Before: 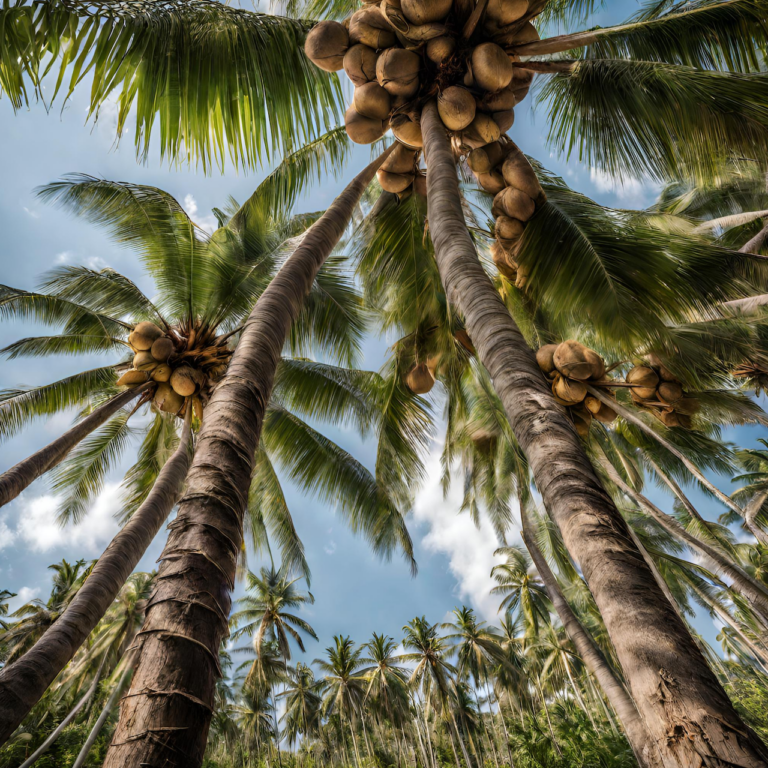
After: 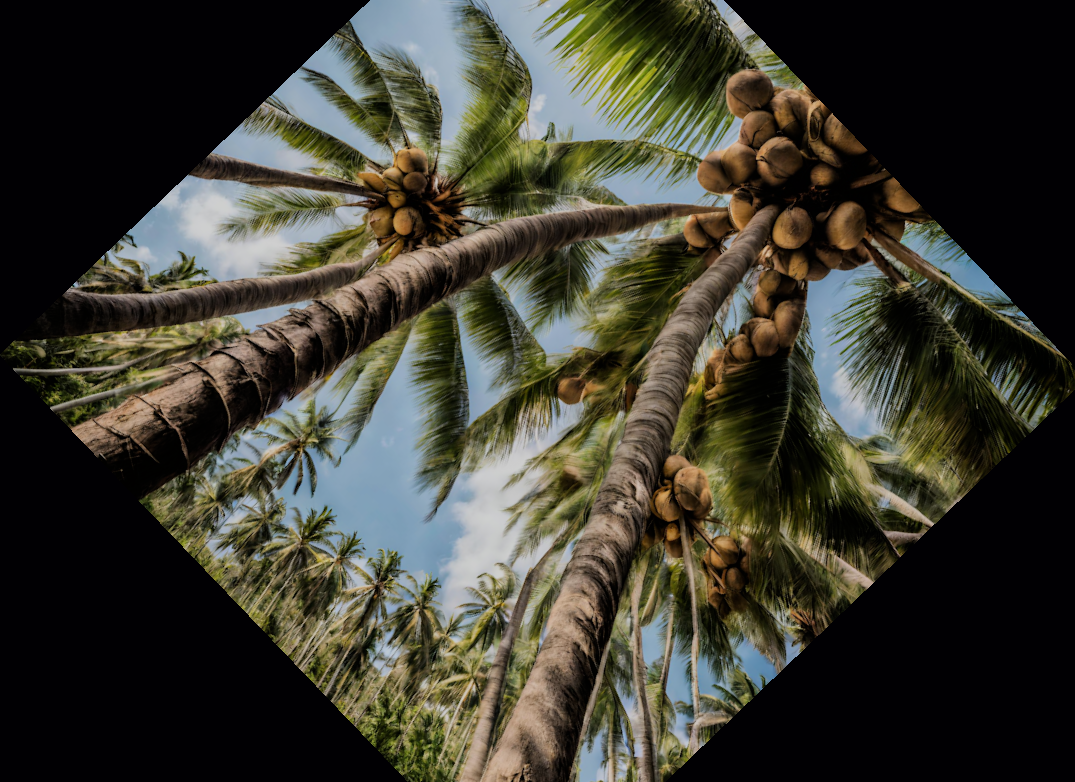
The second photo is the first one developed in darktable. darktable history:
crop and rotate: angle -46.26°, top 16.234%, right 0.912%, bottom 11.704%
filmic rgb: black relative exposure -7.15 EV, white relative exposure 5.36 EV, hardness 3.02, color science v6 (2022)
